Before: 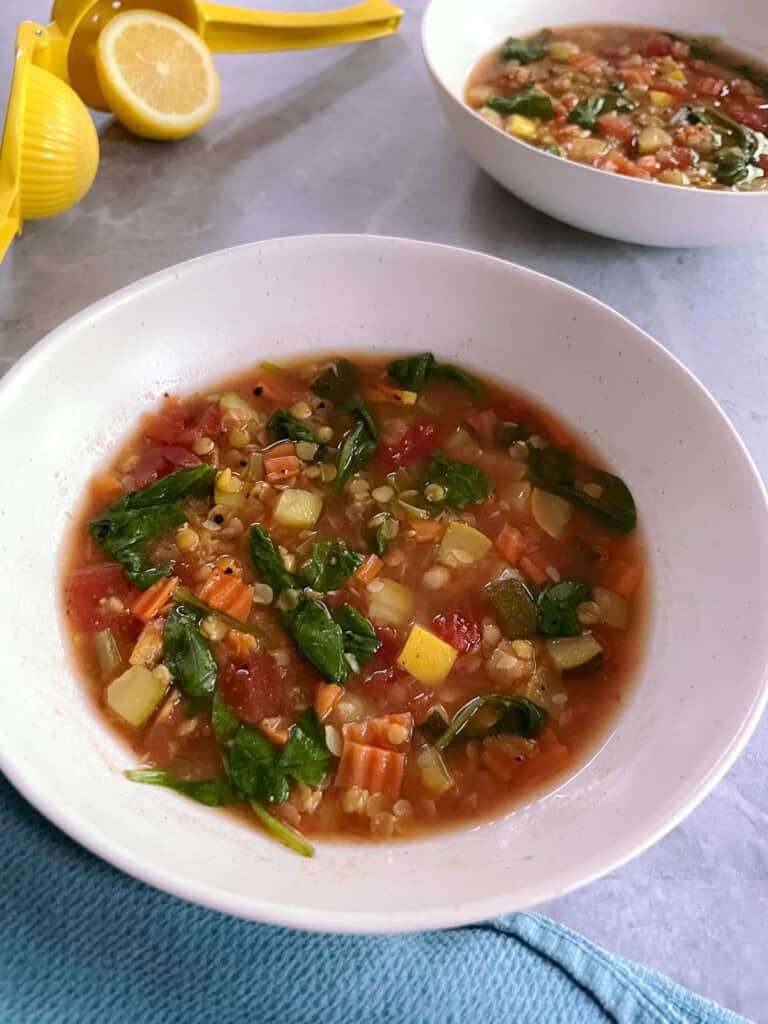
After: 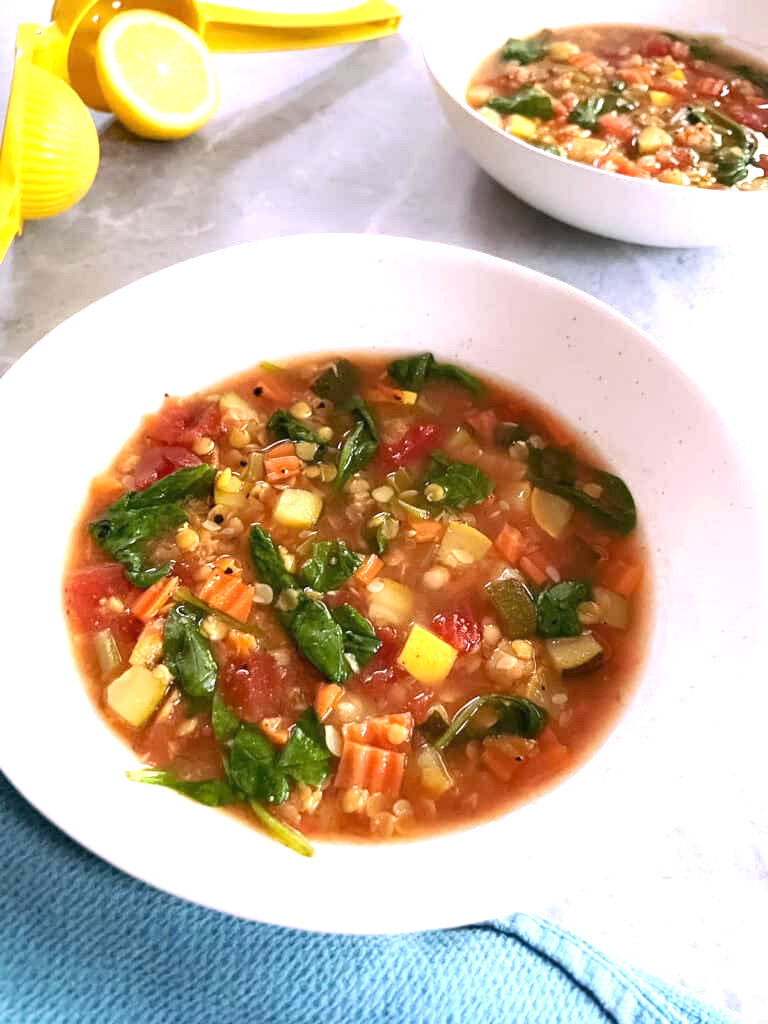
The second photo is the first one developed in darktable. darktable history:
exposure: exposure 1.137 EV, compensate highlight preservation false
